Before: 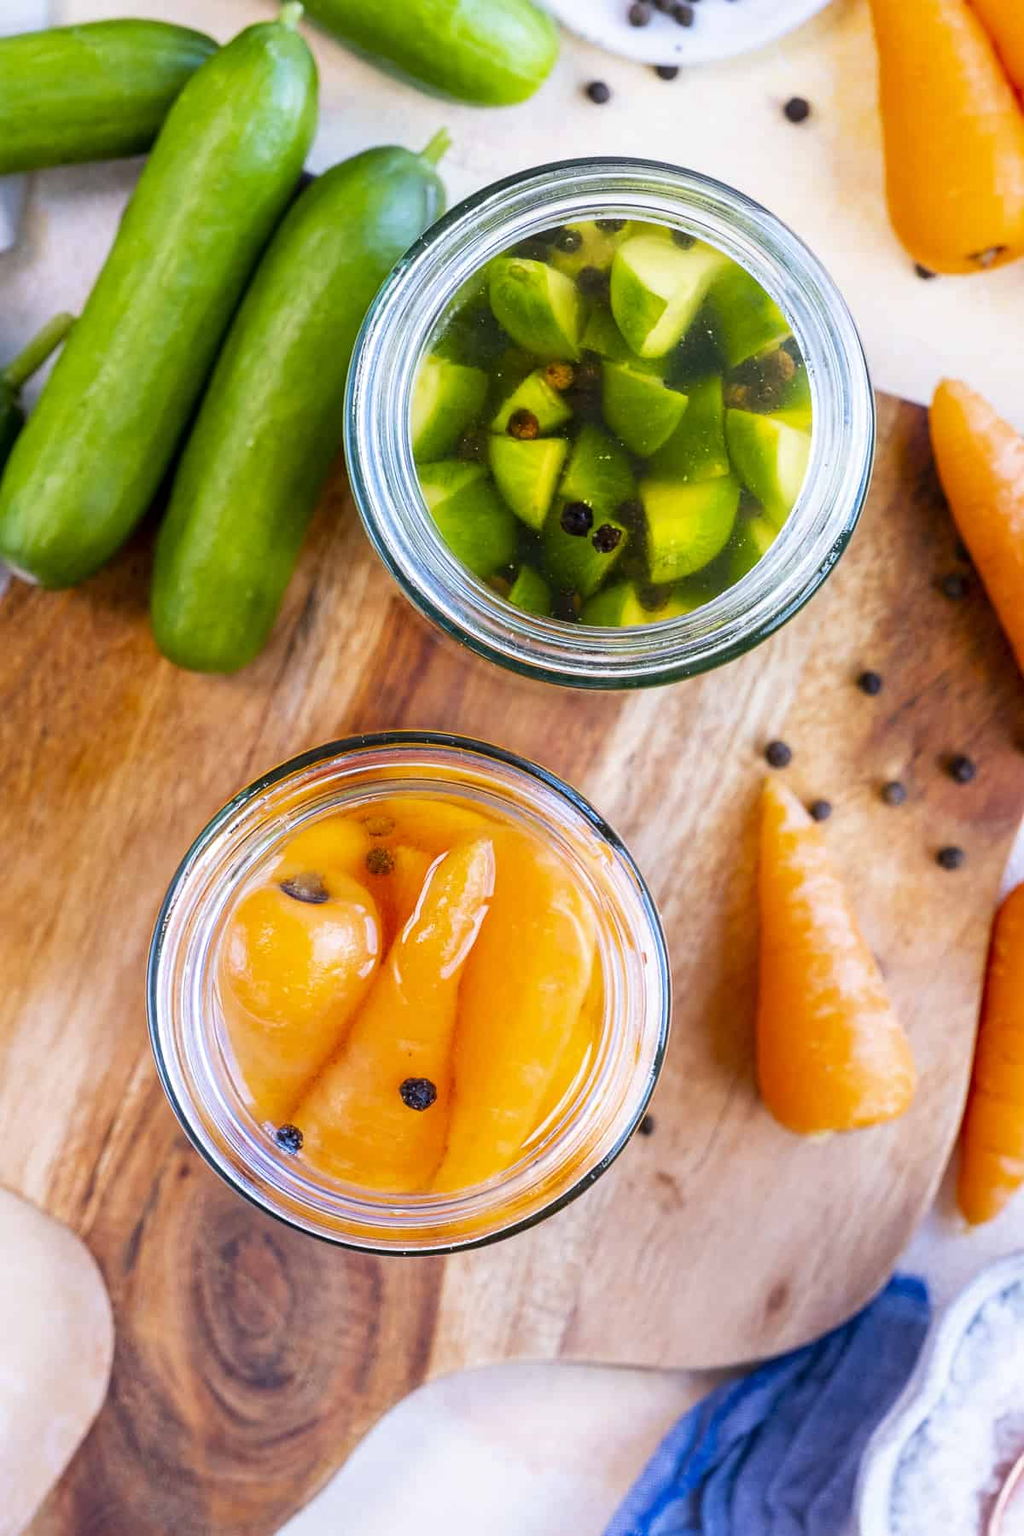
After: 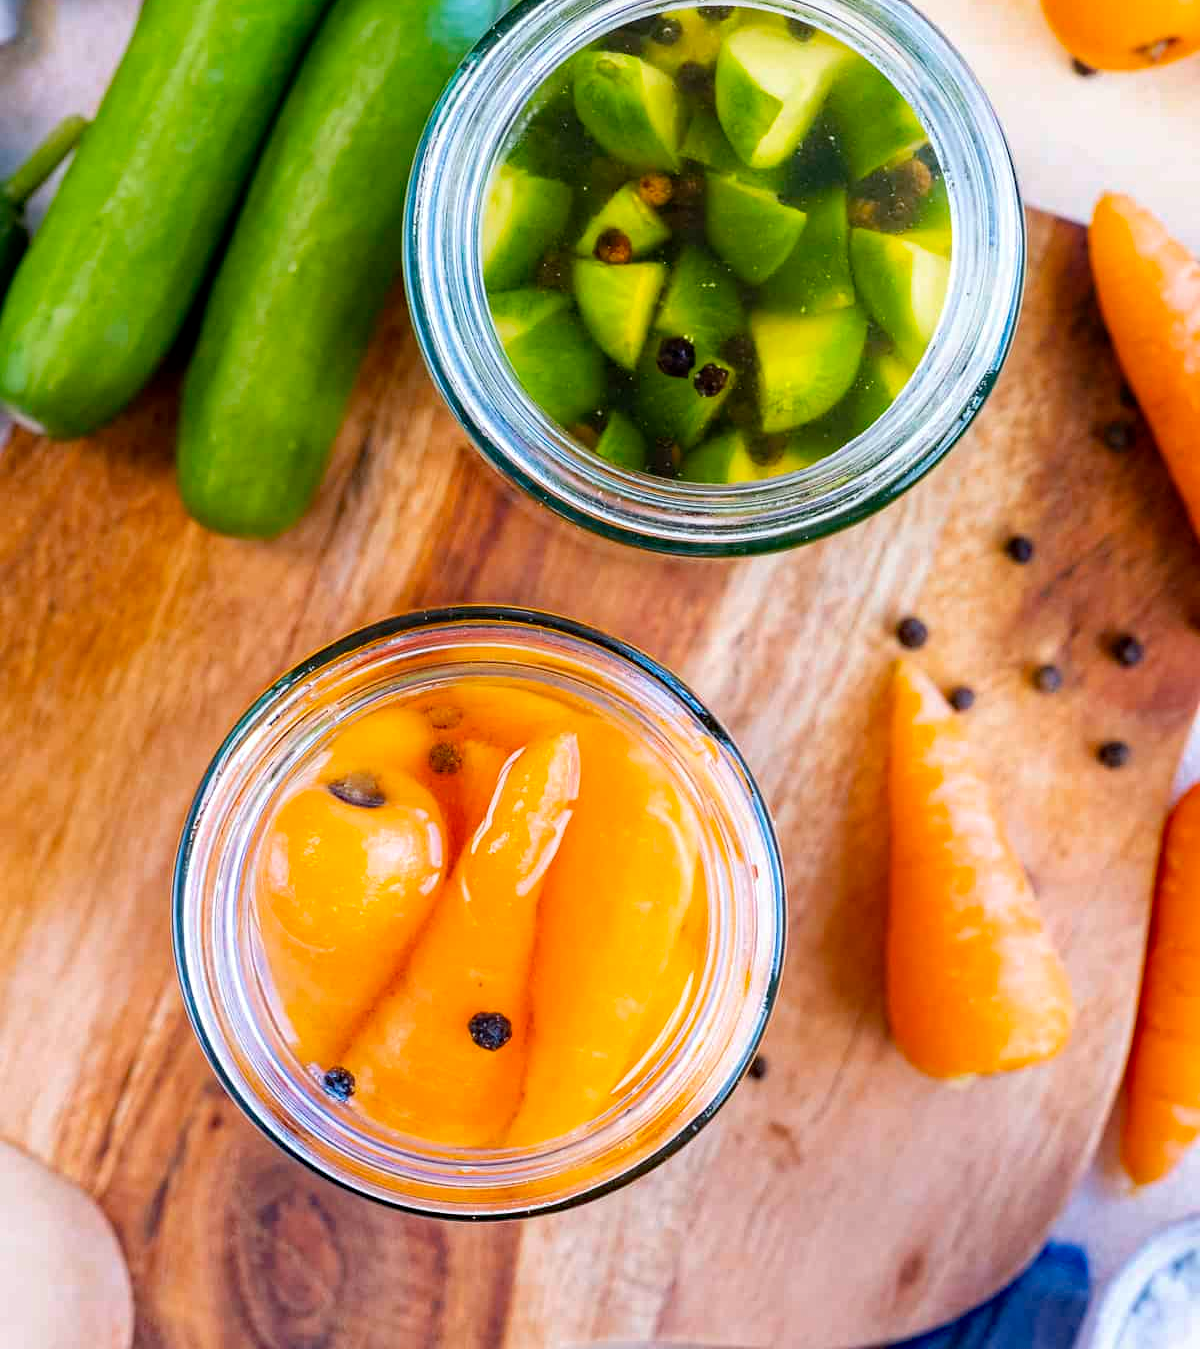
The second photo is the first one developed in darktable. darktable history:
haze removal: strength 0.299, distance 0.248, compatibility mode true, adaptive false
crop: top 13.985%, bottom 11.047%
